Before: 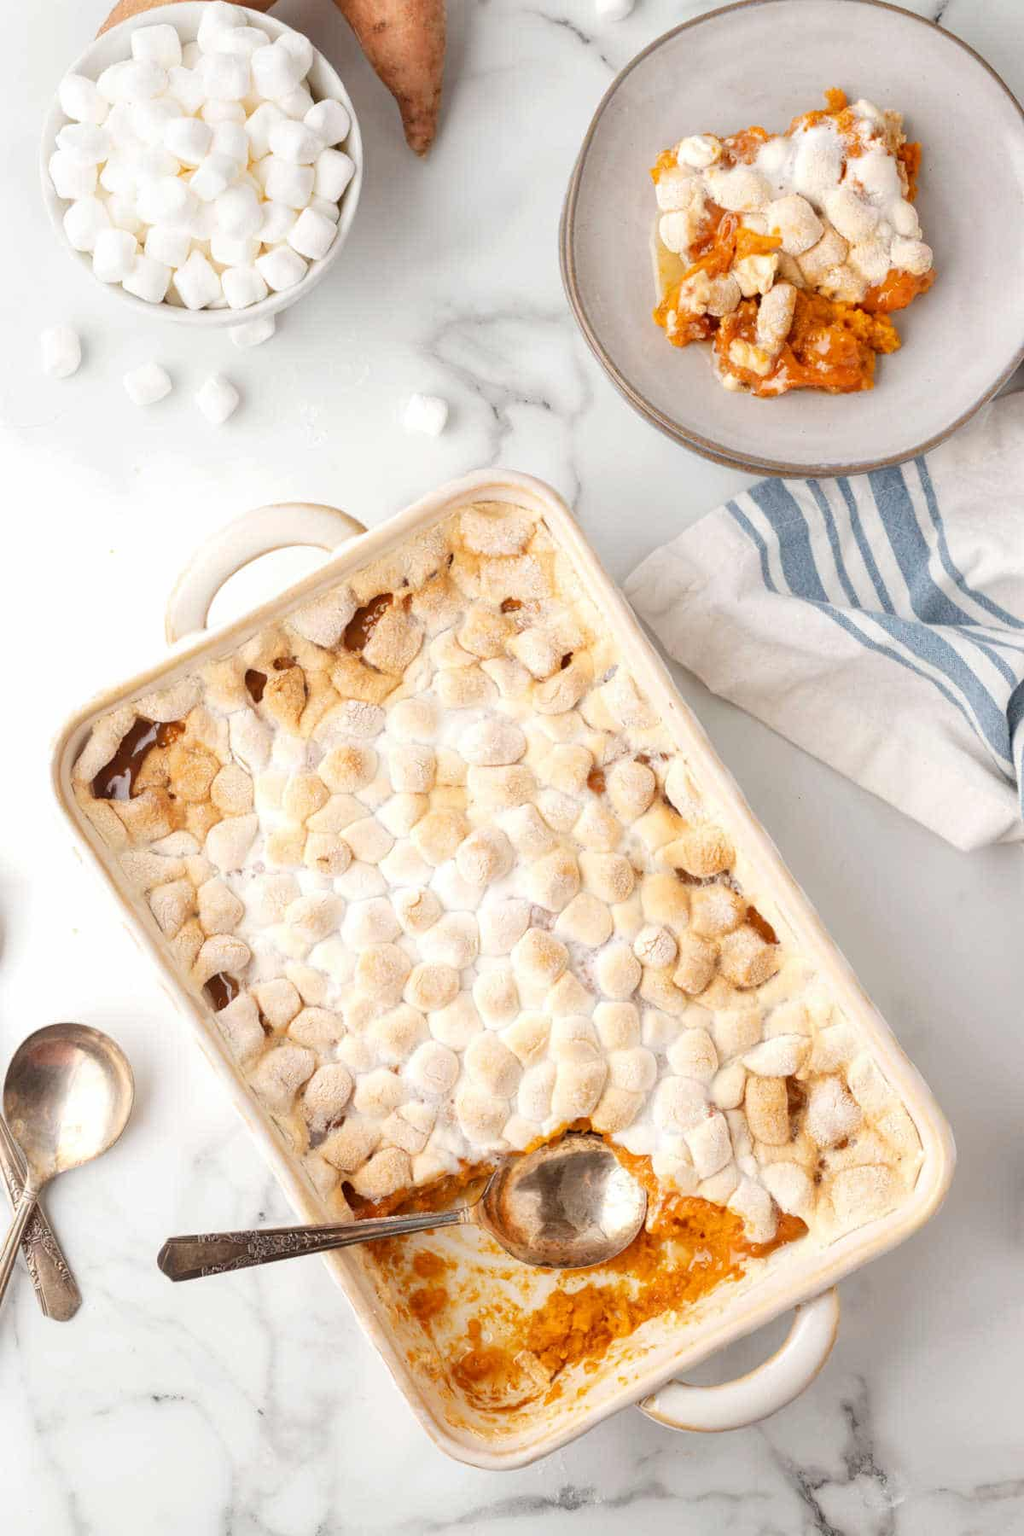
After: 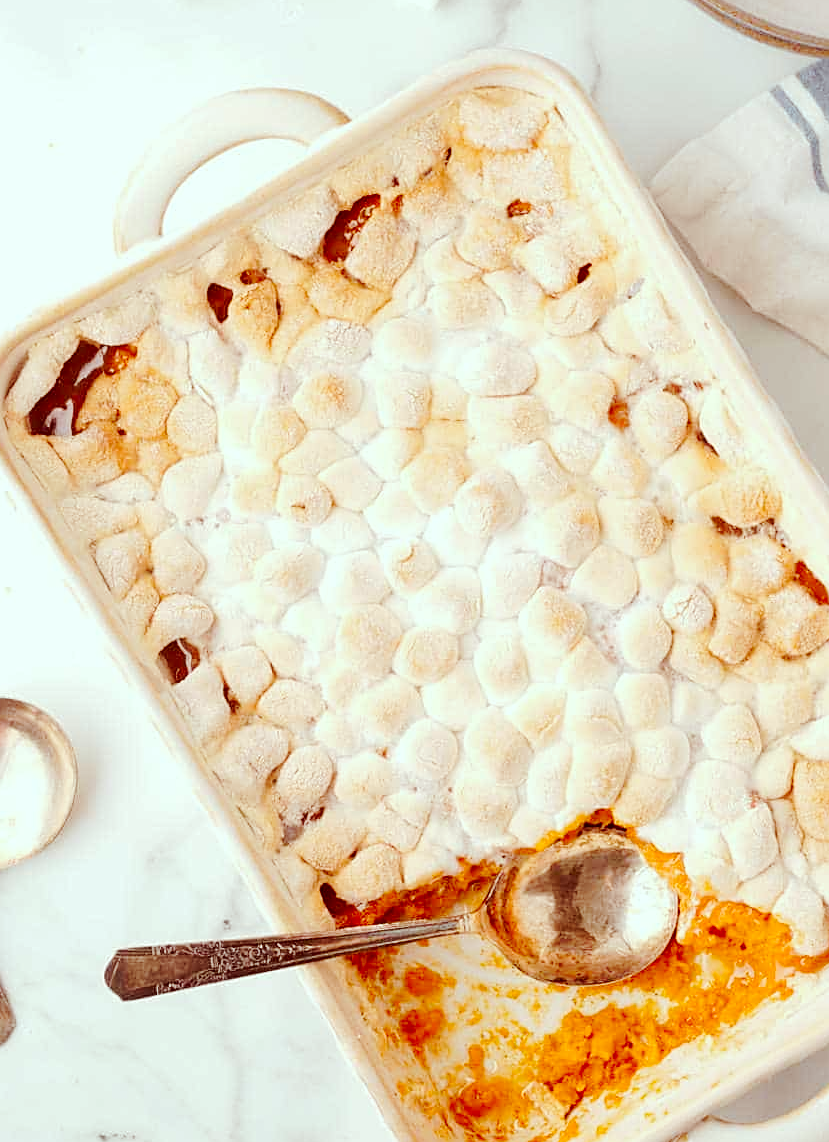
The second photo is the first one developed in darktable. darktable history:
color correction: highlights a* -6.99, highlights b* -0.185, shadows a* 20.83, shadows b* 11.19
sharpen: on, module defaults
crop: left 6.736%, top 27.848%, right 24.172%, bottom 8.706%
tone curve: curves: ch0 [(0, 0) (0.037, 0.011) (0.131, 0.108) (0.279, 0.279) (0.476, 0.554) (0.617, 0.693) (0.704, 0.77) (0.813, 0.852) (0.916, 0.924) (1, 0.993)]; ch1 [(0, 0) (0.318, 0.278) (0.444, 0.427) (0.493, 0.492) (0.508, 0.502) (0.534, 0.529) (0.562, 0.563) (0.626, 0.662) (0.746, 0.764) (1, 1)]; ch2 [(0, 0) (0.316, 0.292) (0.381, 0.37) (0.423, 0.448) (0.476, 0.492) (0.502, 0.498) (0.522, 0.518) (0.533, 0.532) (0.586, 0.631) (0.634, 0.663) (0.7, 0.7) (0.861, 0.808) (1, 0.951)], preserve colors none
